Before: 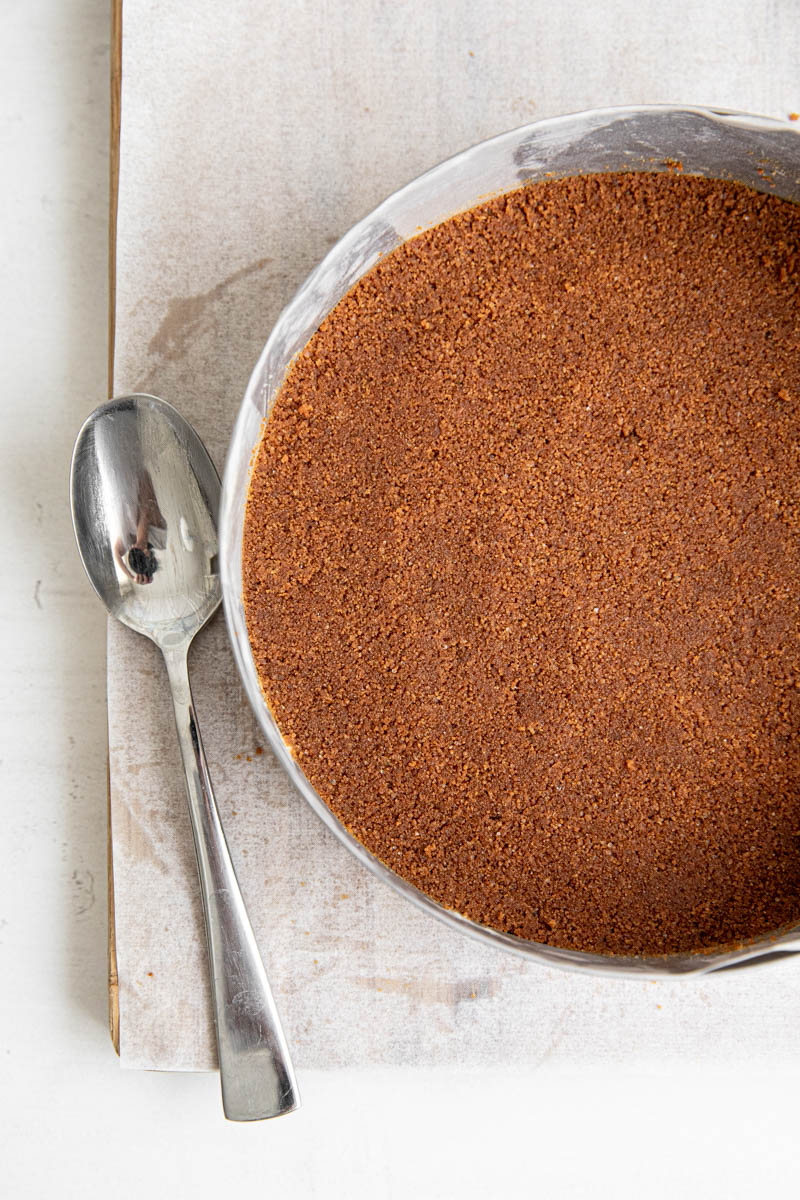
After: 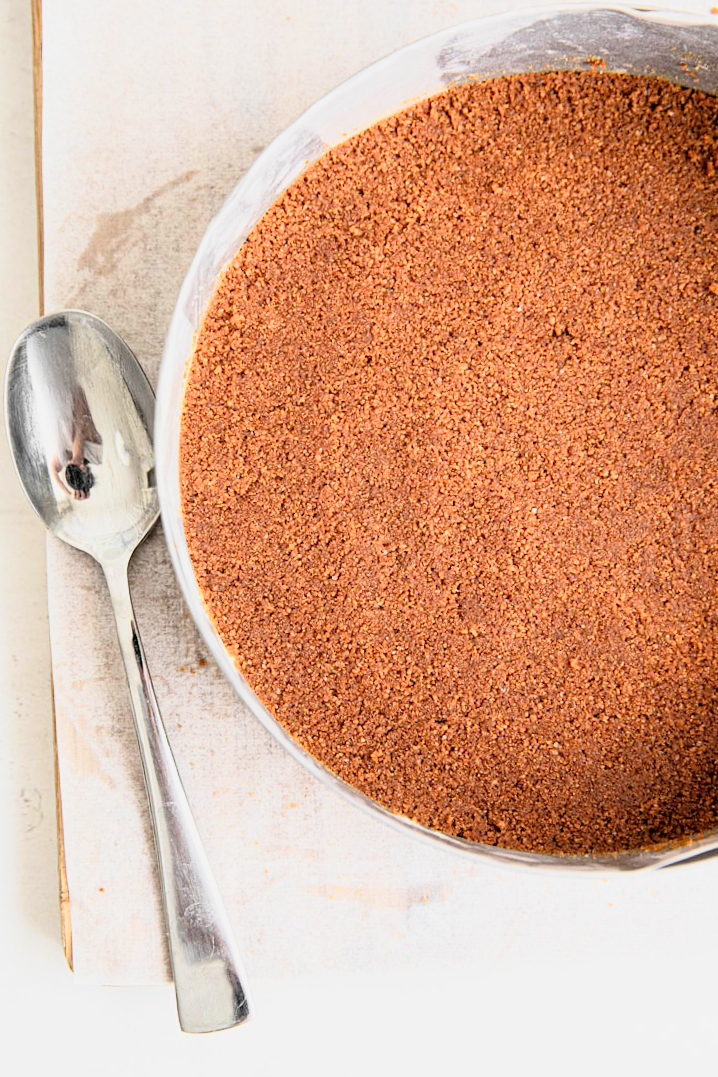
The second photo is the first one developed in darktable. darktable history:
filmic rgb: black relative exposure -11.88 EV, white relative exposure 5.43 EV, threshold 3 EV, hardness 4.49, latitude 50%, contrast 1.14, color science v5 (2021), contrast in shadows safe, contrast in highlights safe, enable highlight reconstruction true
exposure: black level correction 0, exposure 1 EV, compensate exposure bias true, compensate highlight preservation false
crop and rotate: angle 1.96°, left 5.673%, top 5.673%
